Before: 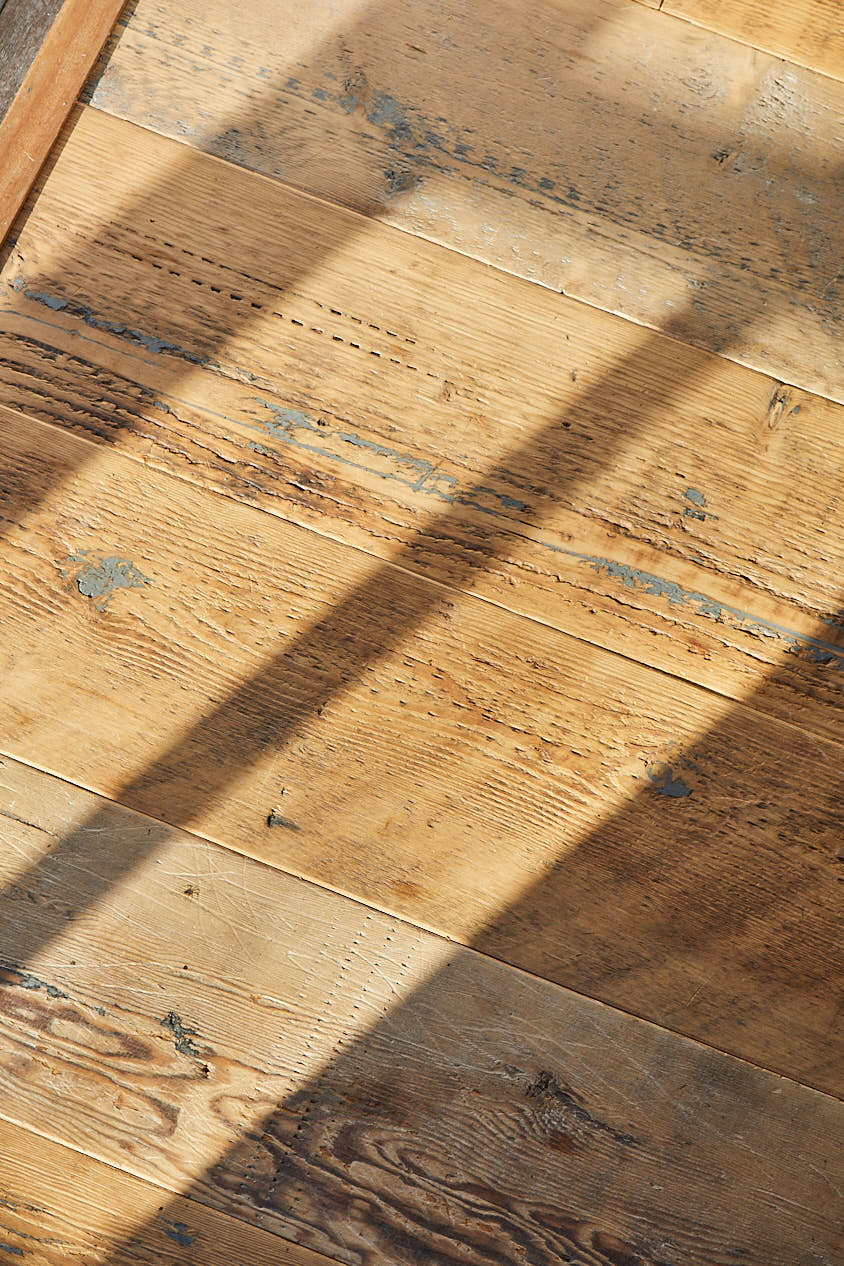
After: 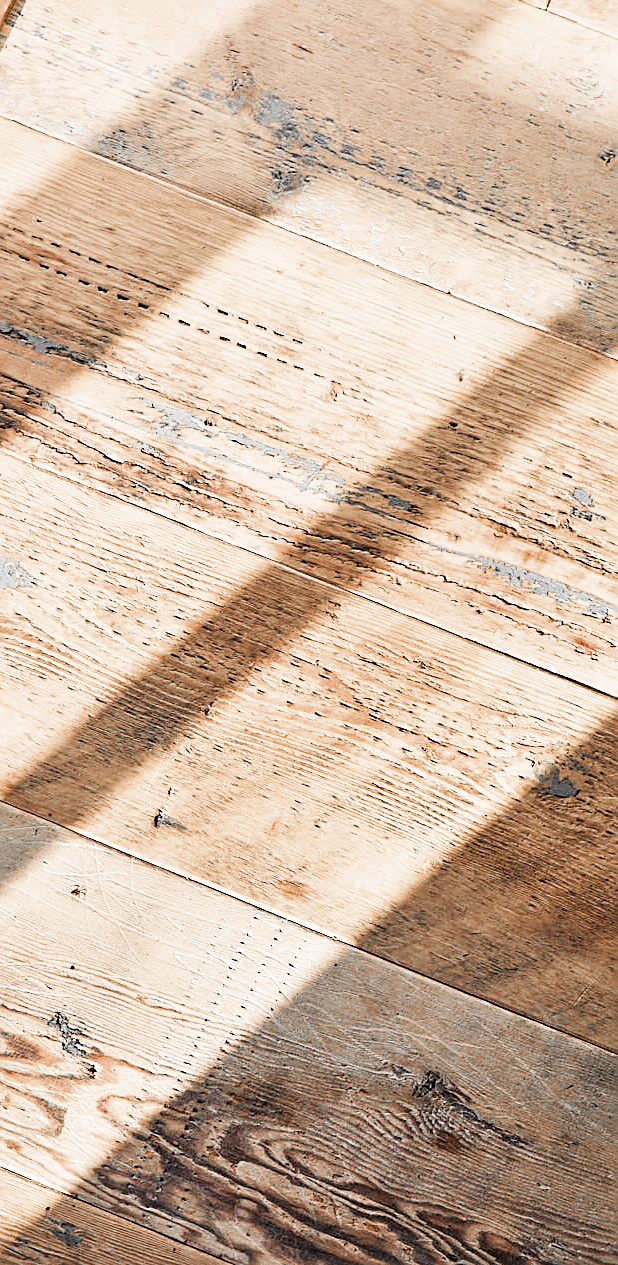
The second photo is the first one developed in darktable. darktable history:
white balance: red 1.009, blue 1.027
crop: left 13.443%, right 13.31%
sharpen: on, module defaults
exposure: exposure 1.2 EV, compensate highlight preservation false
color zones: curves: ch0 [(0, 0.497) (0.096, 0.361) (0.221, 0.538) (0.429, 0.5) (0.571, 0.5) (0.714, 0.5) (0.857, 0.5) (1, 0.497)]; ch1 [(0, 0.5) (0.143, 0.5) (0.257, -0.002) (0.429, 0.04) (0.571, -0.001) (0.714, -0.015) (0.857, 0.024) (1, 0.5)]
filmic rgb: black relative exposure -5 EV, hardness 2.88, contrast 1.3, highlights saturation mix -30%
contrast brightness saturation: contrast 0.03, brightness -0.04
